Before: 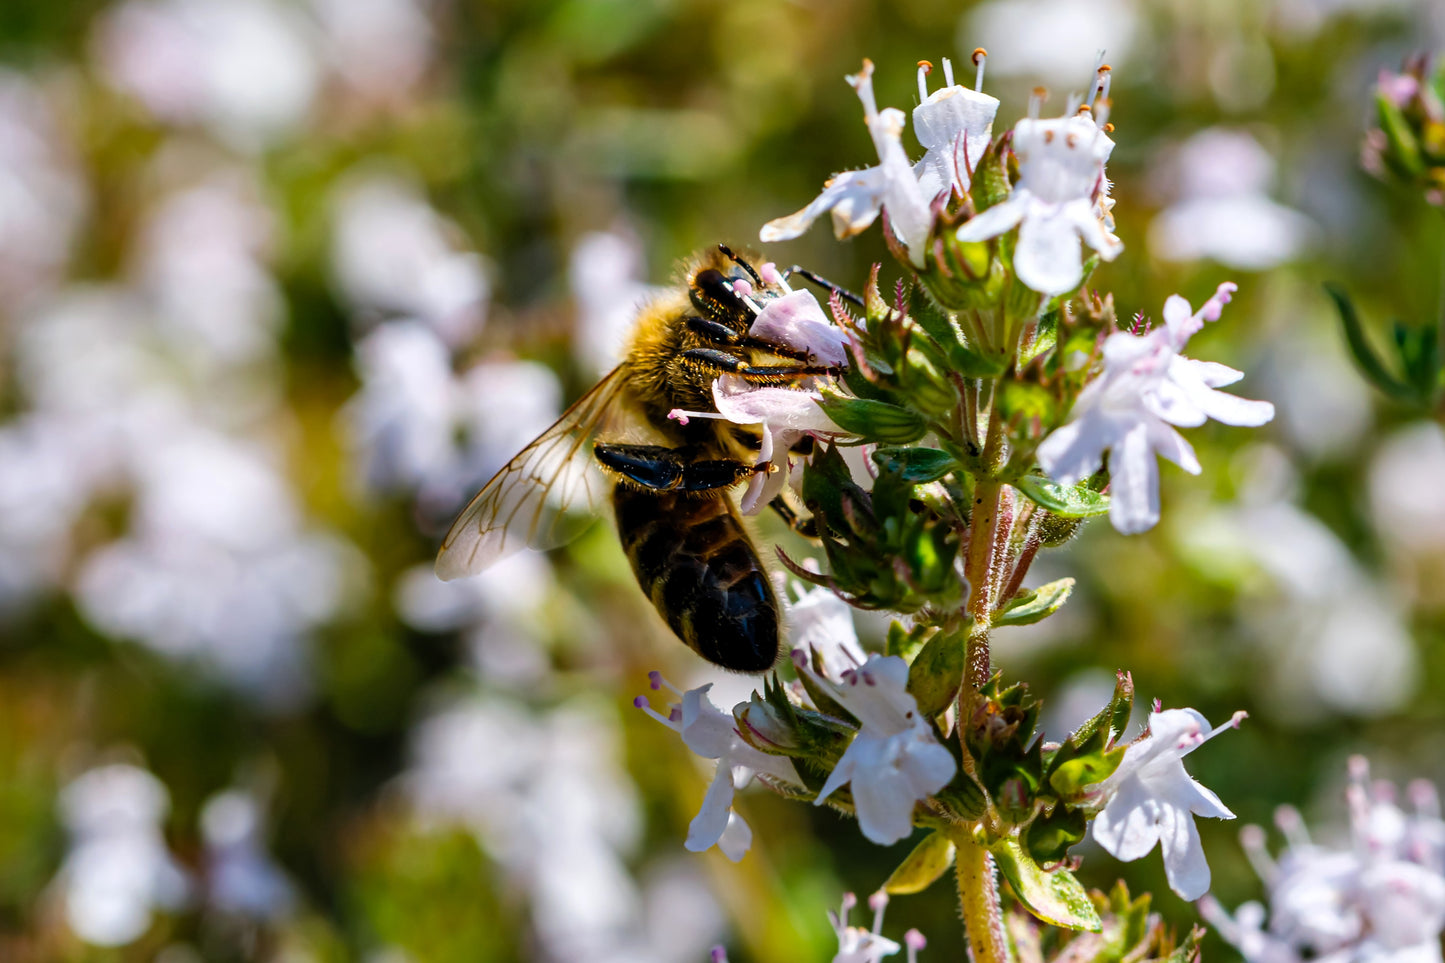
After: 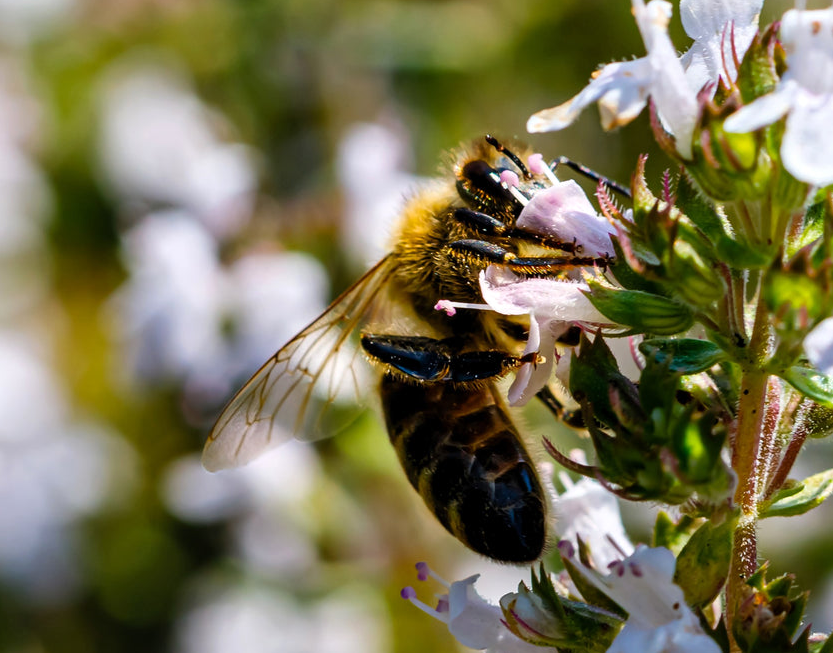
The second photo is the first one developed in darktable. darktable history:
tone equalizer: on, module defaults
crop: left 16.177%, top 11.342%, right 26.152%, bottom 20.77%
